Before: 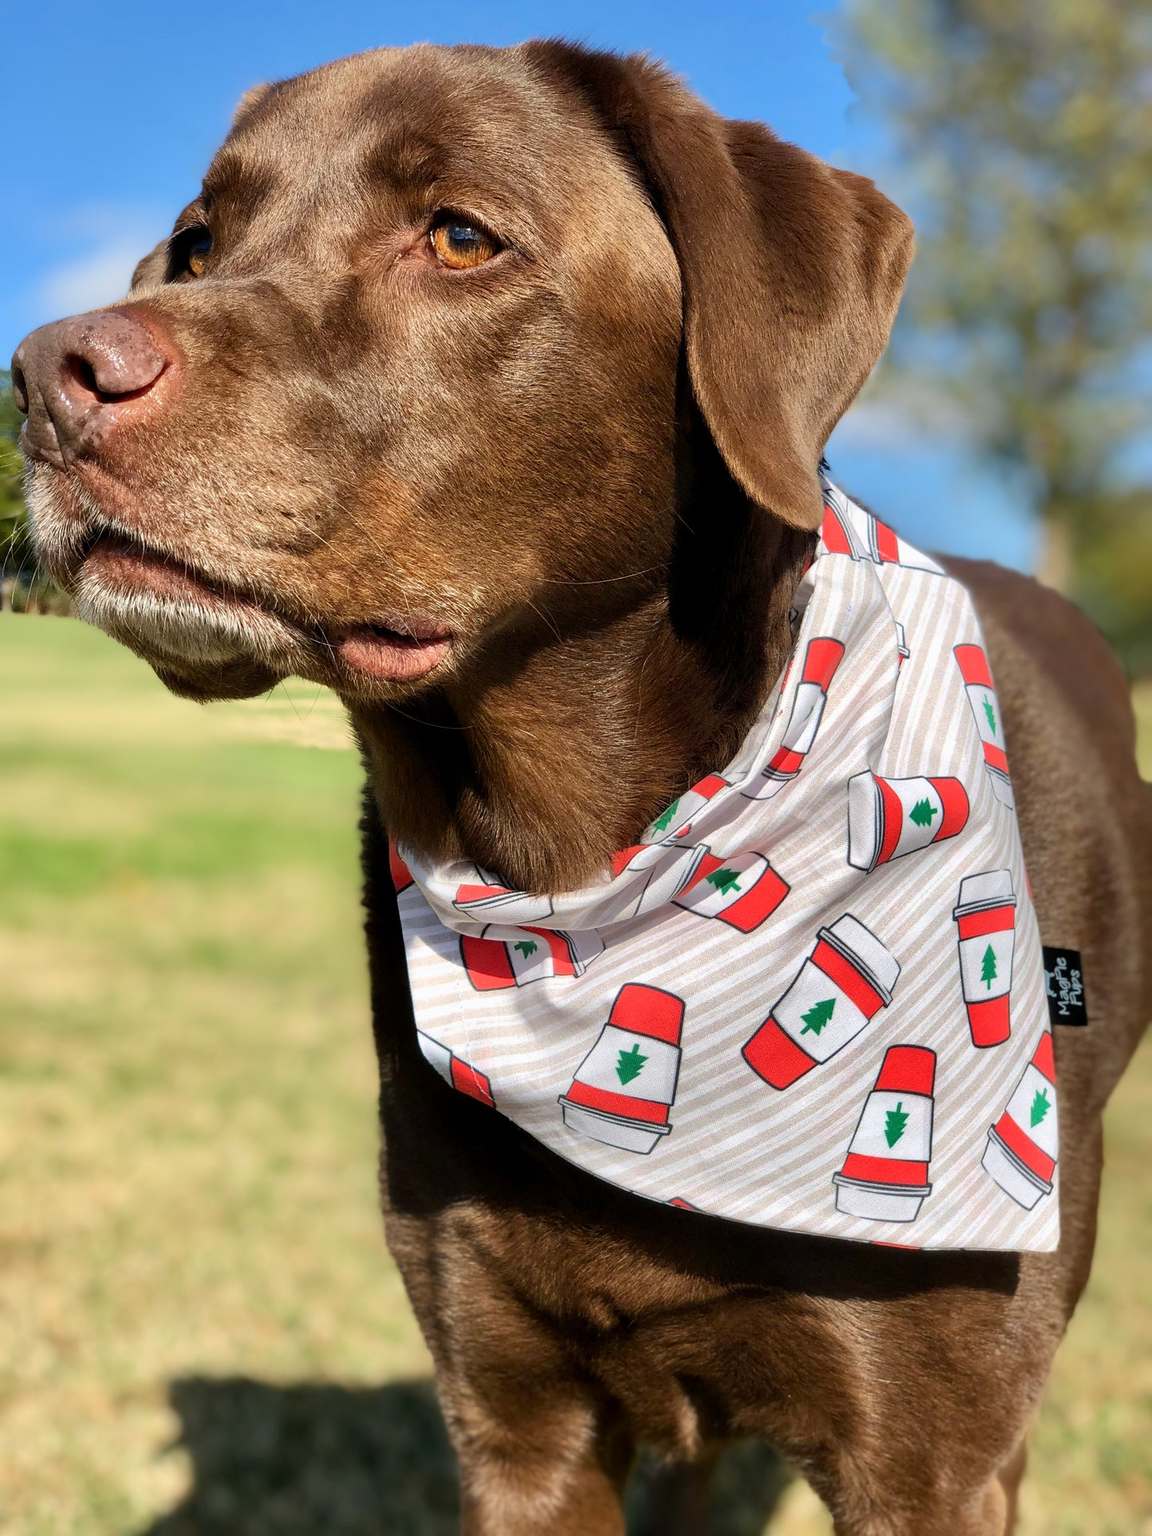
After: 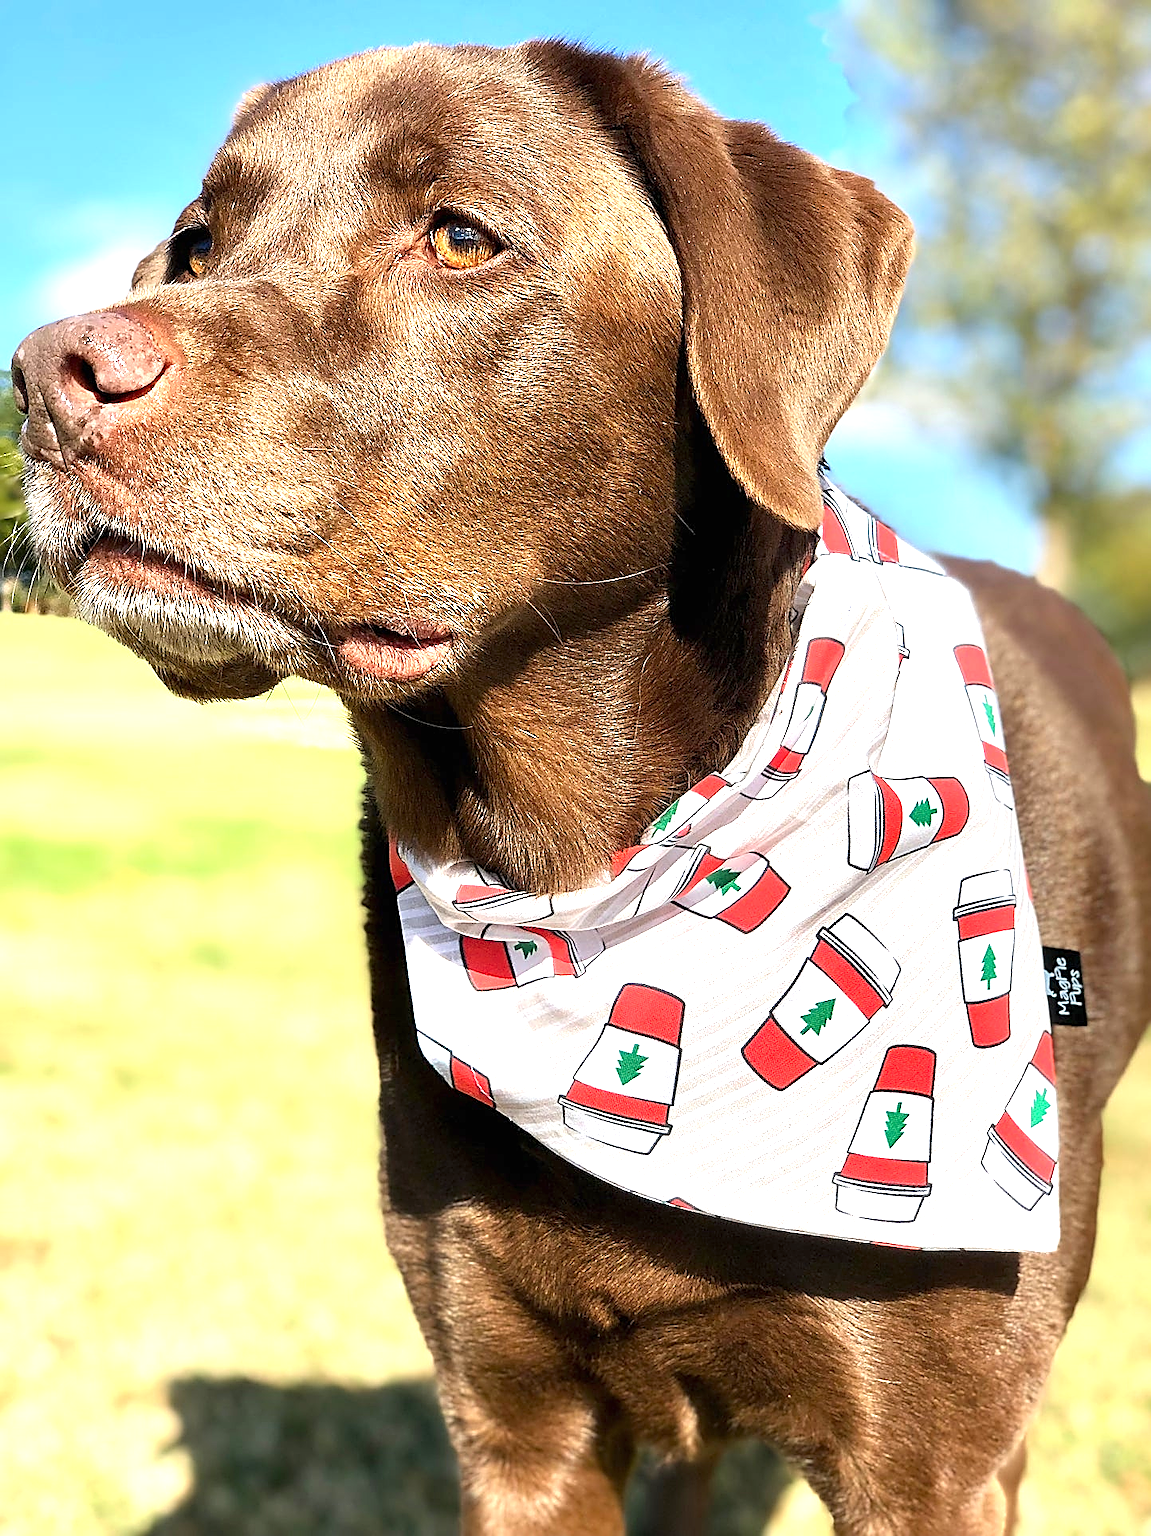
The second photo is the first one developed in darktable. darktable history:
exposure: black level correction 0, exposure 1.2 EV, compensate exposure bias true, compensate highlight preservation false
sharpen: radius 1.685, amount 1.294
